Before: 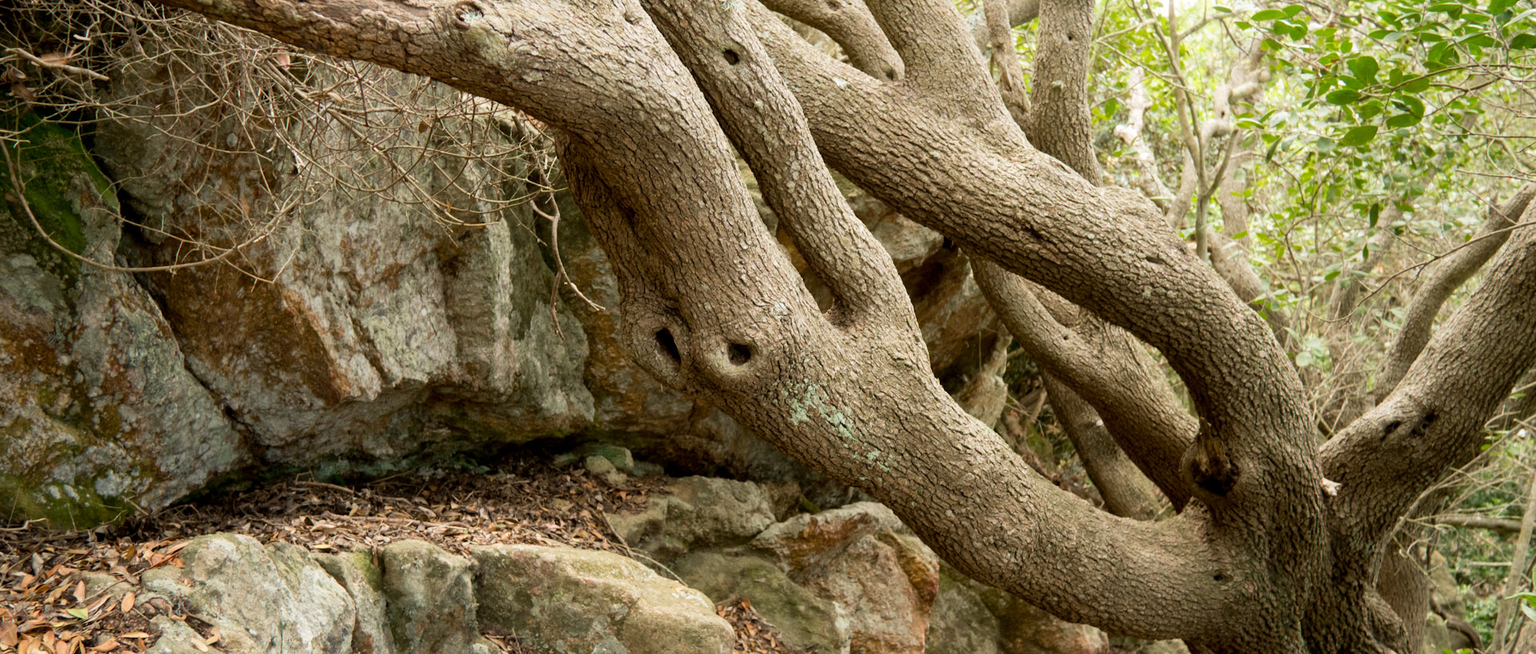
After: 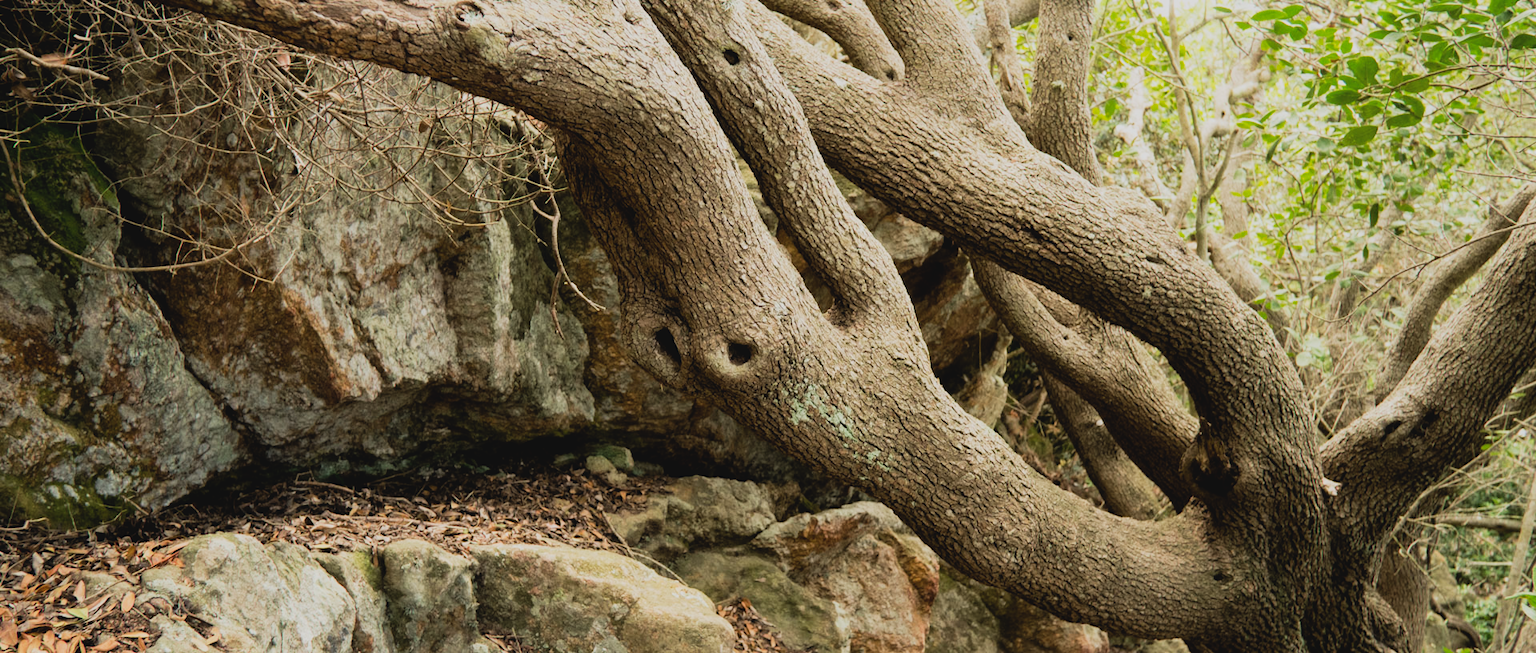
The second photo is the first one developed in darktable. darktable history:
filmic rgb: black relative exposure -7.65 EV, white relative exposure 4.56 EV, hardness 3.61, contrast 1.052
tone curve: curves: ch0 [(0, 0.045) (0.155, 0.169) (0.46, 0.466) (0.751, 0.788) (1, 0.961)]; ch1 [(0, 0) (0.43, 0.408) (0.472, 0.469) (0.505, 0.503) (0.553, 0.563) (0.592, 0.581) (0.631, 0.625) (1, 1)]; ch2 [(0, 0) (0.505, 0.495) (0.55, 0.557) (0.583, 0.573) (1, 1)], preserve colors none
